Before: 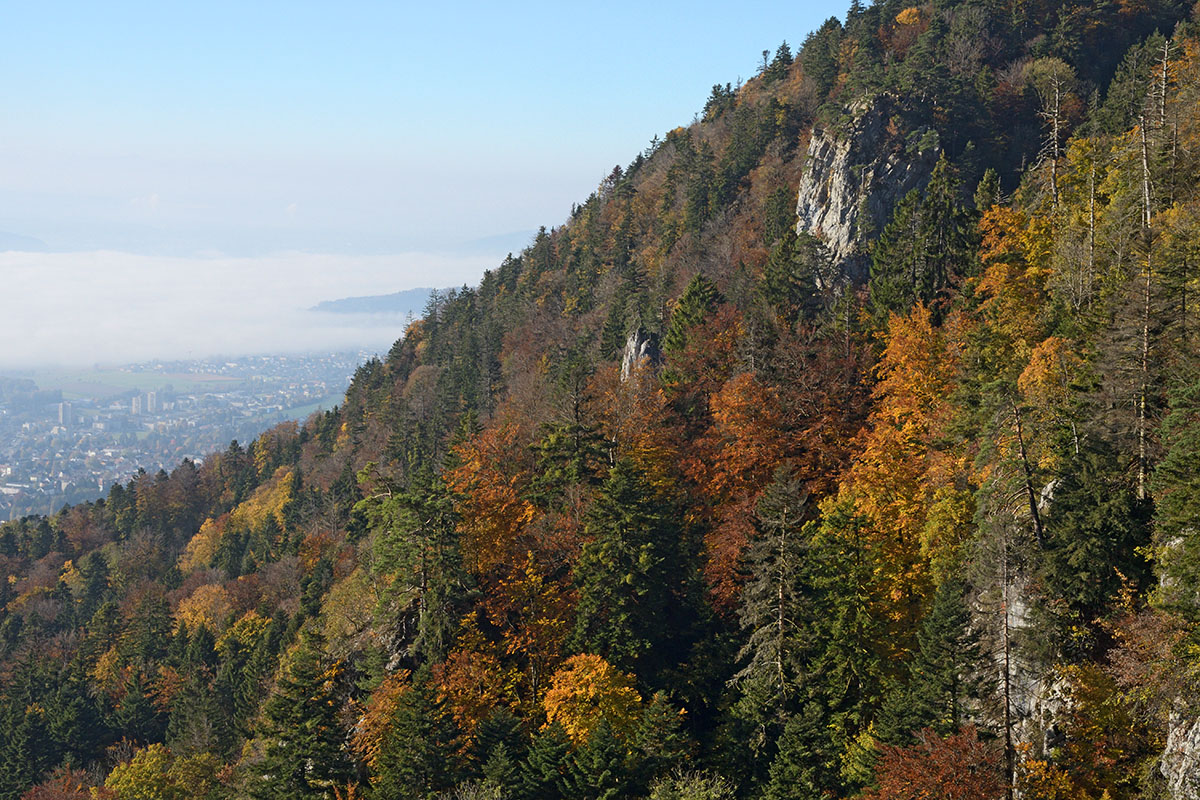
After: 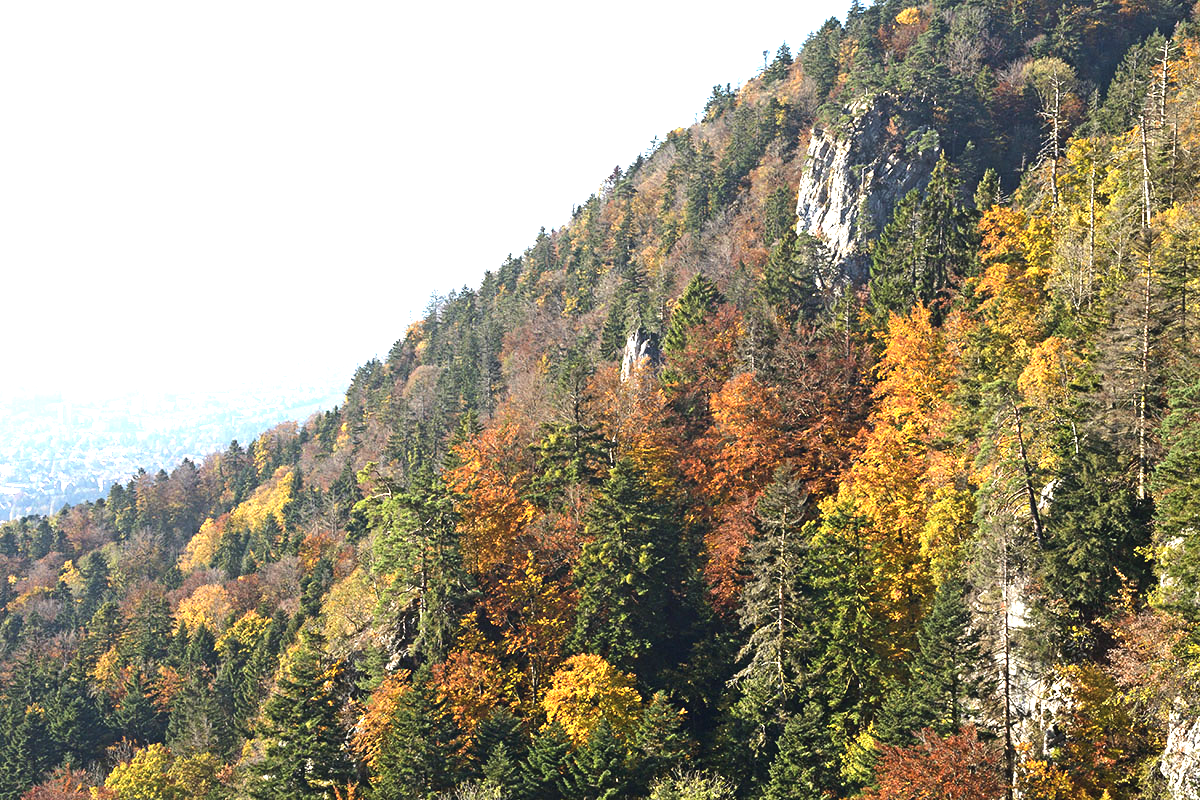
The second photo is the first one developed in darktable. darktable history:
tone equalizer: -8 EV -0.417 EV, -7 EV -0.389 EV, -6 EV -0.333 EV, -5 EV -0.222 EV, -3 EV 0.222 EV, -2 EV 0.333 EV, -1 EV 0.389 EV, +0 EV 0.417 EV, edges refinement/feathering 500, mask exposure compensation -1.57 EV, preserve details no
exposure: black level correction -0.002, exposure 1.35 EV, compensate highlight preservation false
